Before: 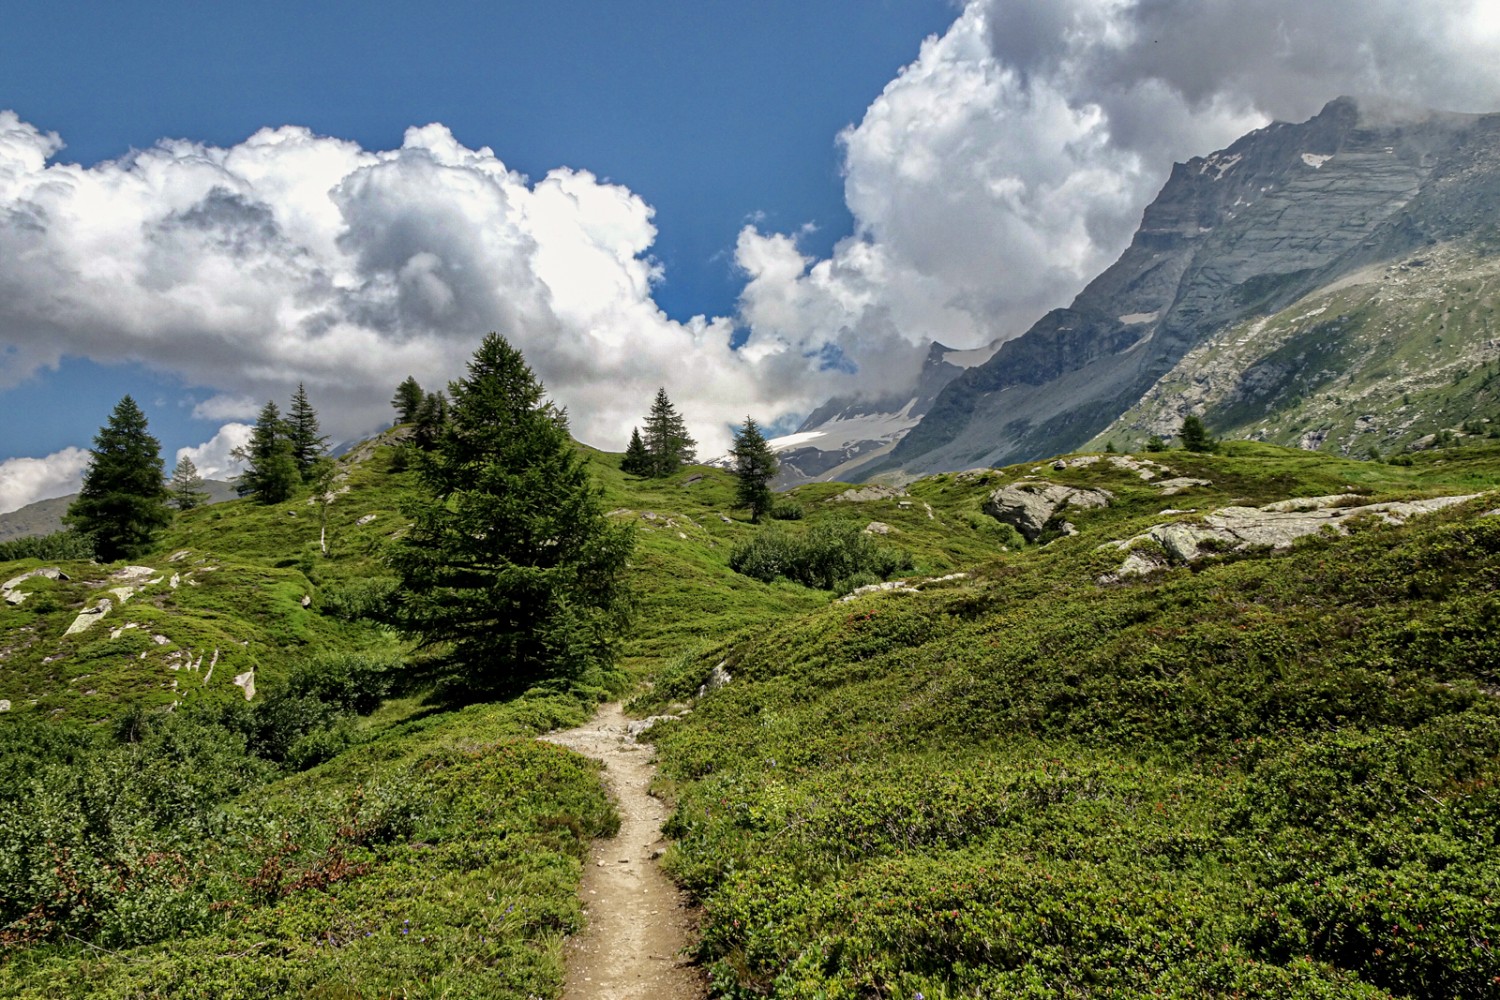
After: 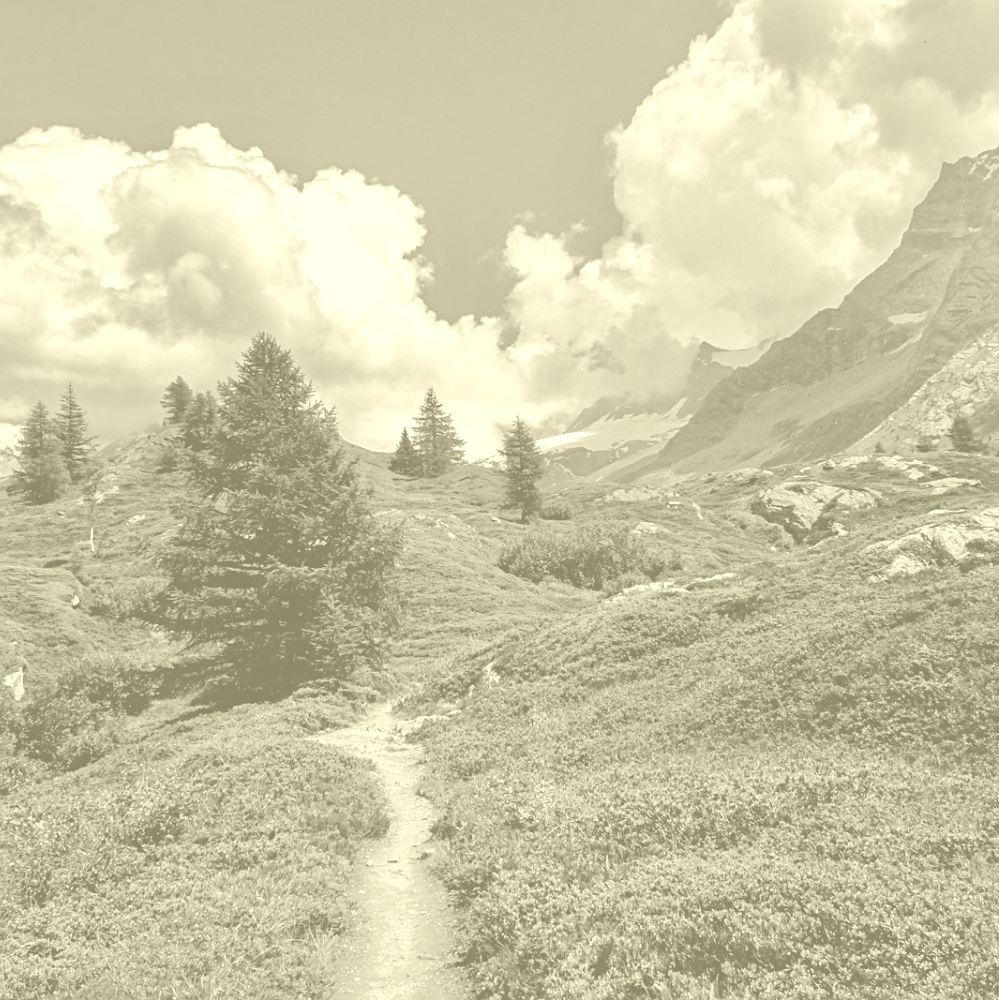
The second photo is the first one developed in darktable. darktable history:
crop: left 15.419%, right 17.914%
colorize: hue 43.2°, saturation 40%, version 1
sharpen: amount 0.2
